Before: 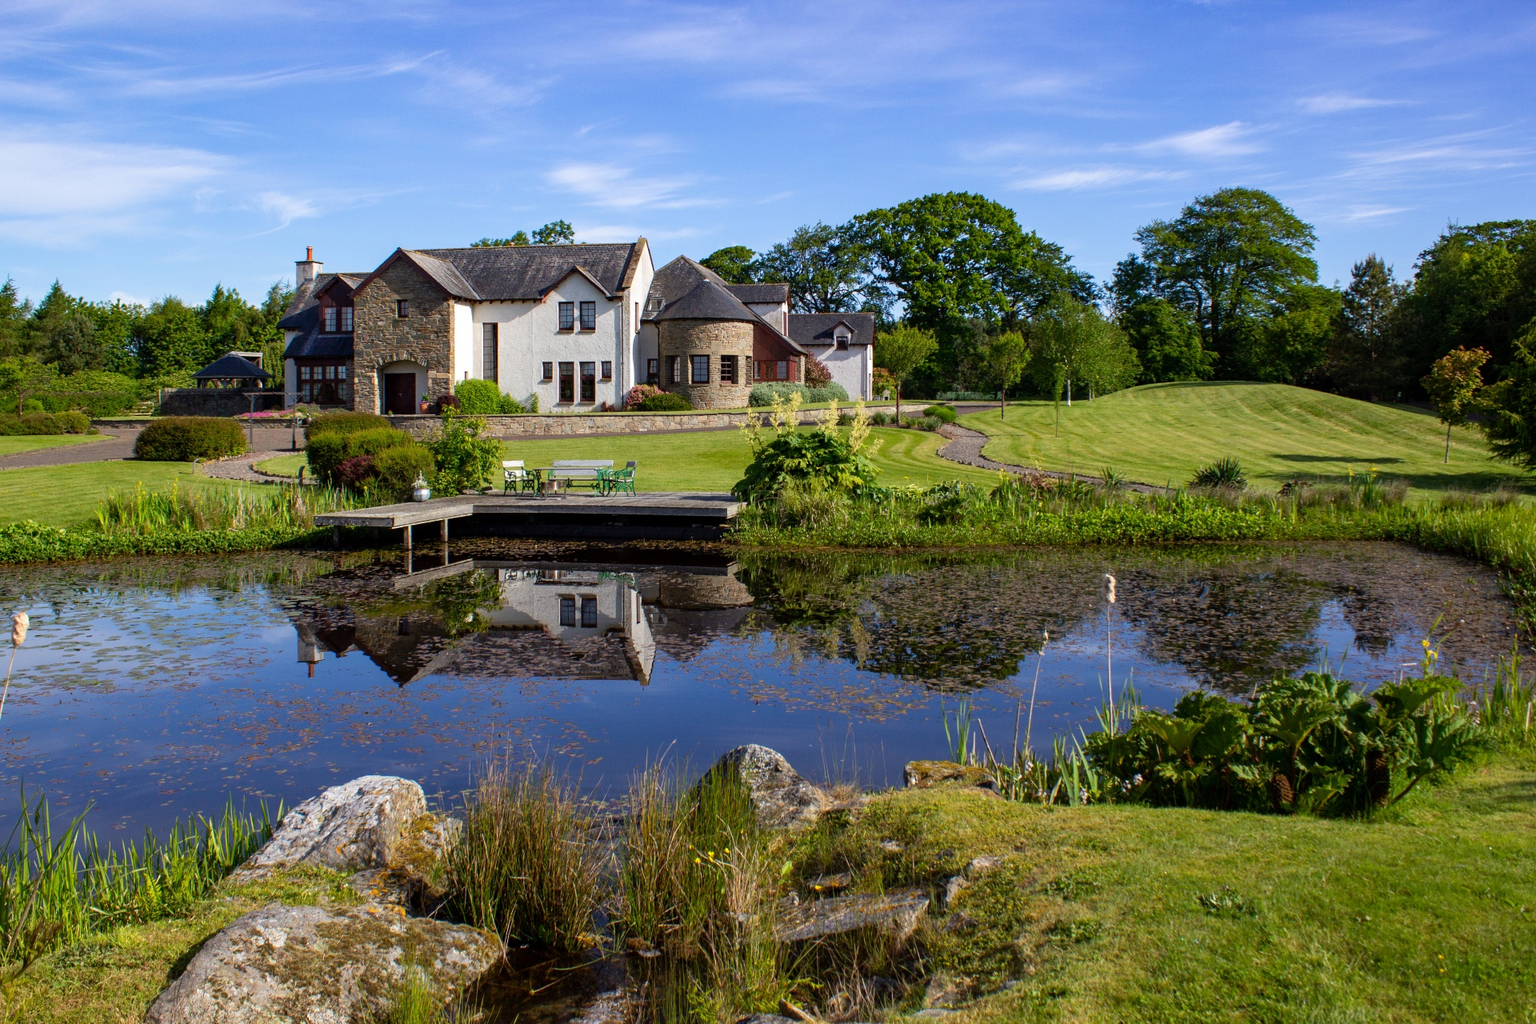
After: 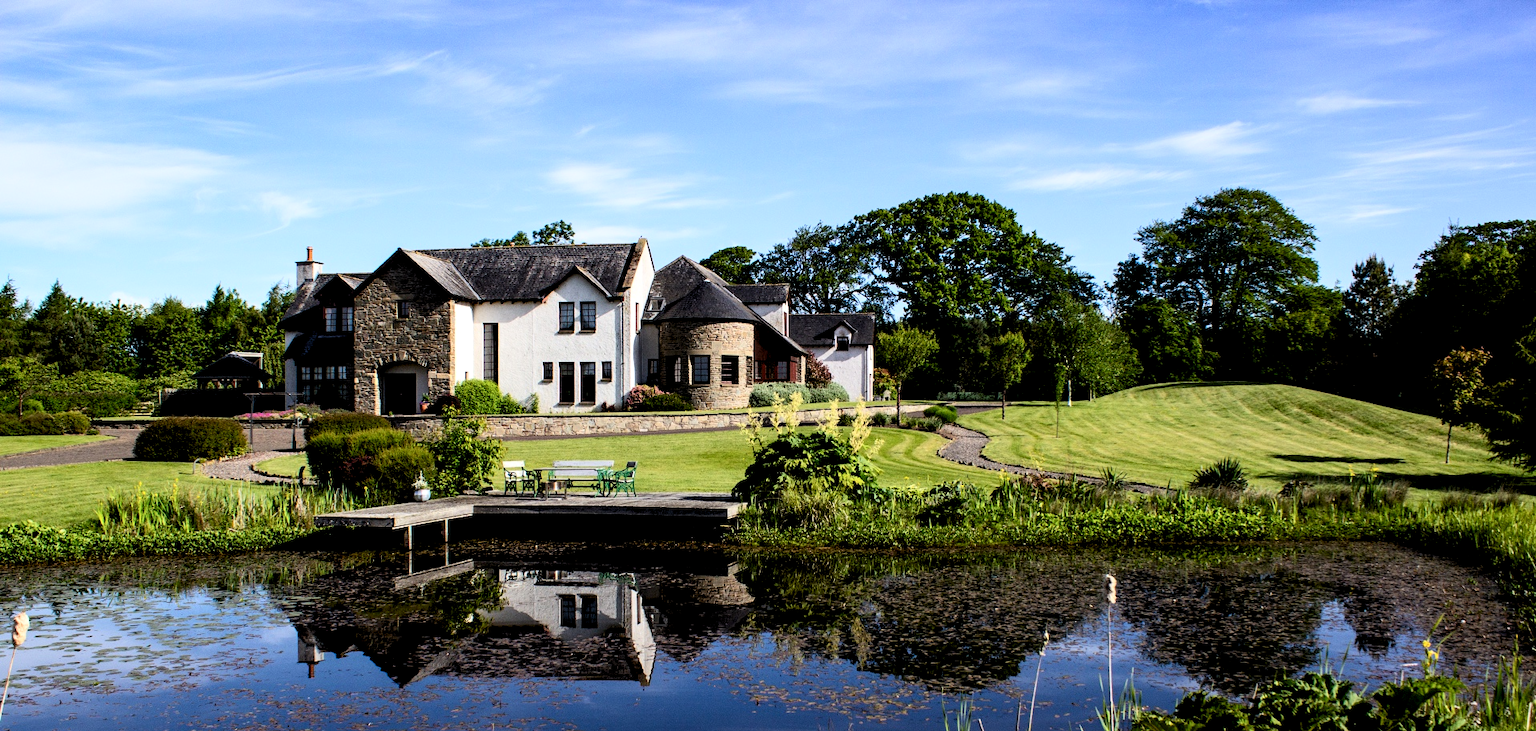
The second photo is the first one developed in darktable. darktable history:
crop: bottom 28.576%
rgb levels: levels [[0.029, 0.461, 0.922], [0, 0.5, 1], [0, 0.5, 1]]
contrast brightness saturation: contrast 0.28
